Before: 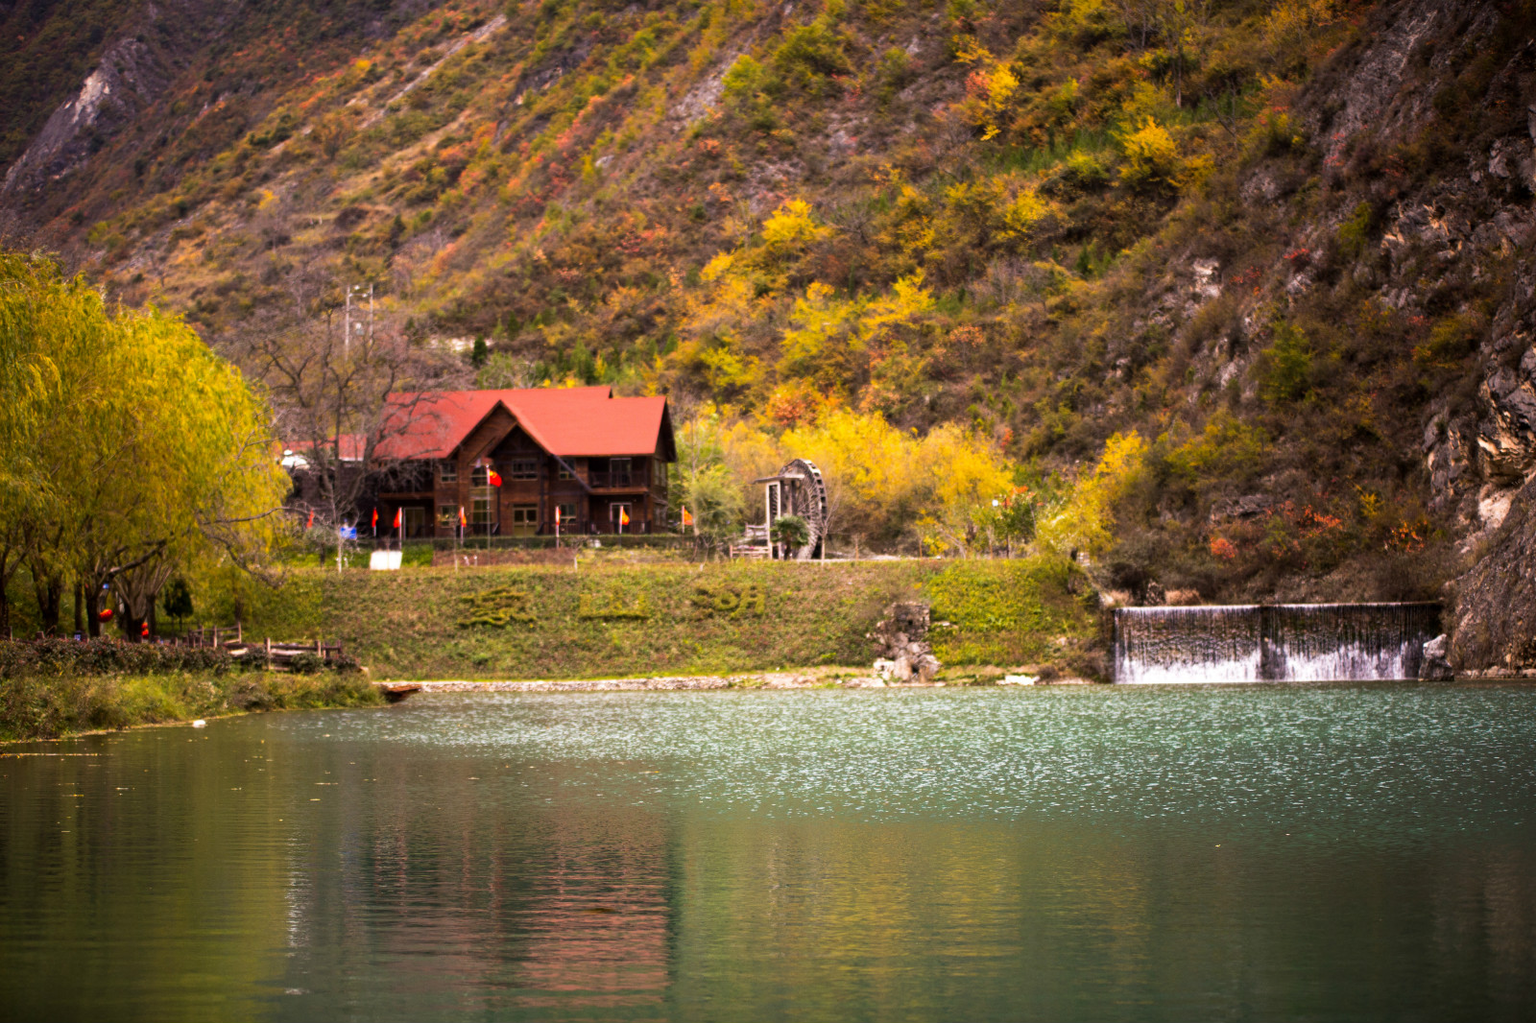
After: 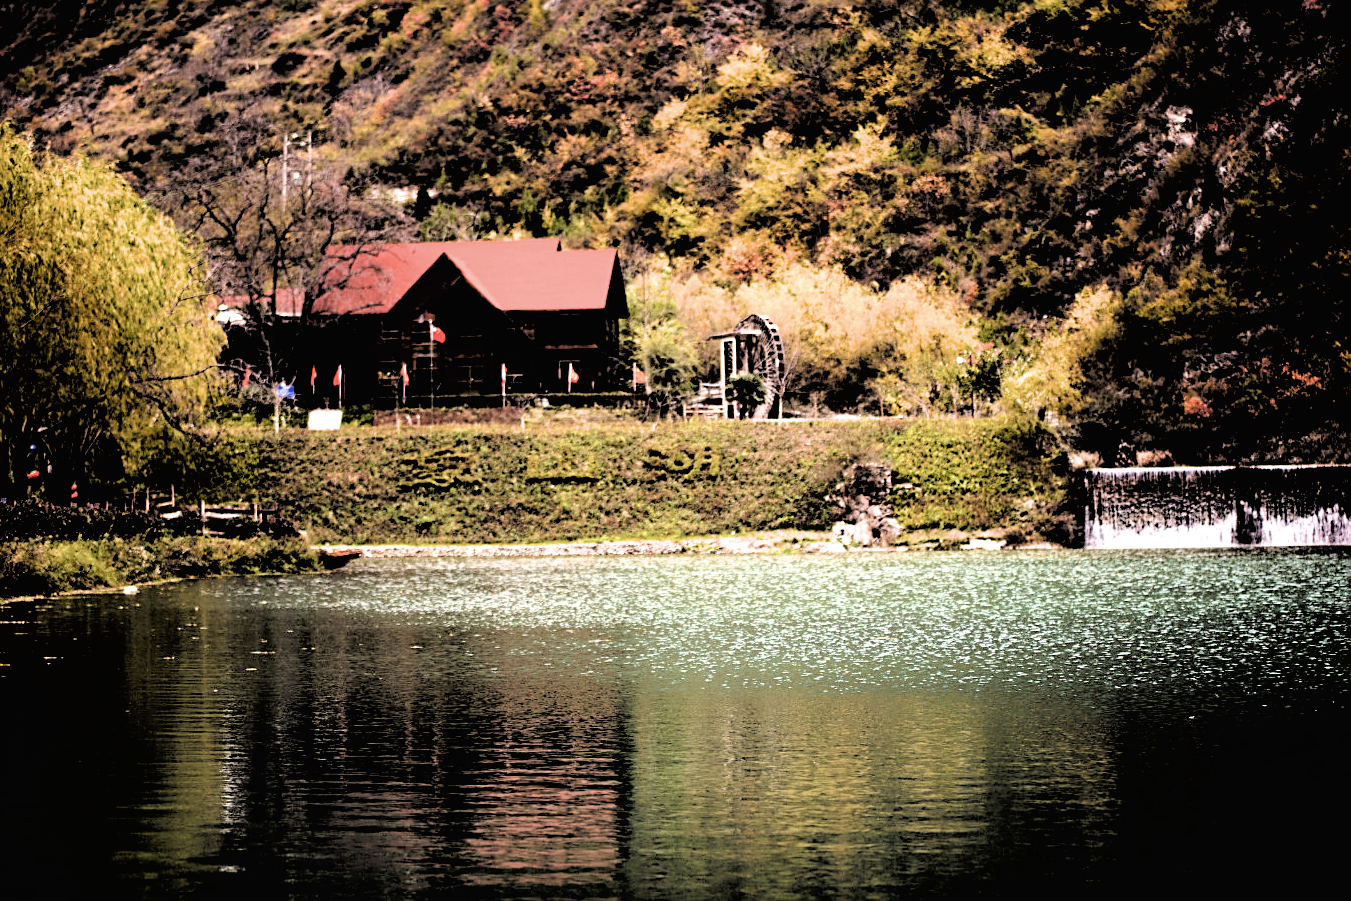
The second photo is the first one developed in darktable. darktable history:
crop and rotate: left 4.827%, top 15.47%, right 10.694%
filmic rgb: black relative exposure -1.07 EV, white relative exposure 2.11 EV, threshold 5.96 EV, hardness 1.54, contrast 2.244, enable highlight reconstruction true
tone curve: curves: ch0 [(0, 0) (0.003, 0.023) (0.011, 0.033) (0.025, 0.057) (0.044, 0.099) (0.069, 0.132) (0.1, 0.155) (0.136, 0.179) (0.177, 0.213) (0.224, 0.255) (0.277, 0.299) (0.335, 0.347) (0.399, 0.407) (0.468, 0.473) (0.543, 0.546) (0.623, 0.619) (0.709, 0.698) (0.801, 0.775) (0.898, 0.871) (1, 1)], preserve colors none
sharpen: on, module defaults
